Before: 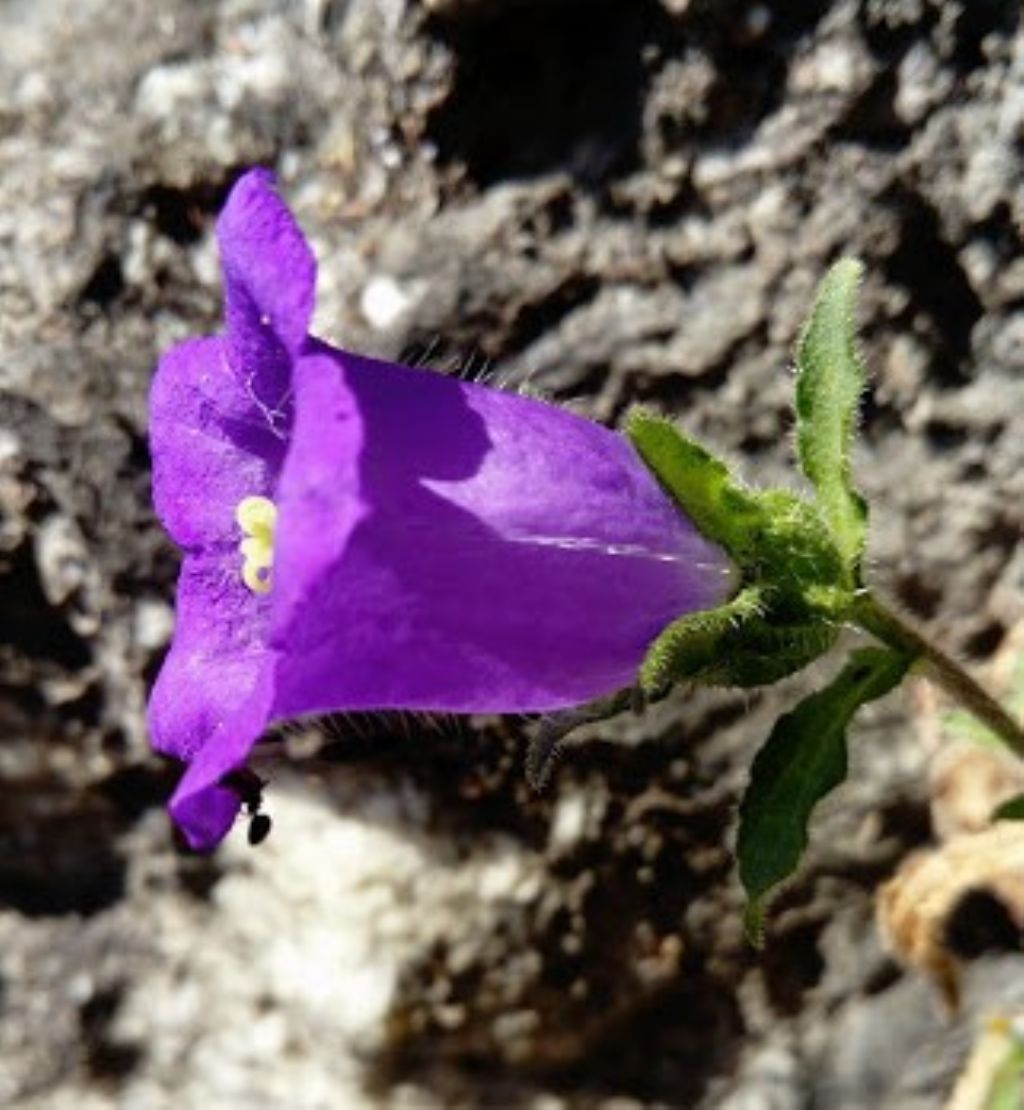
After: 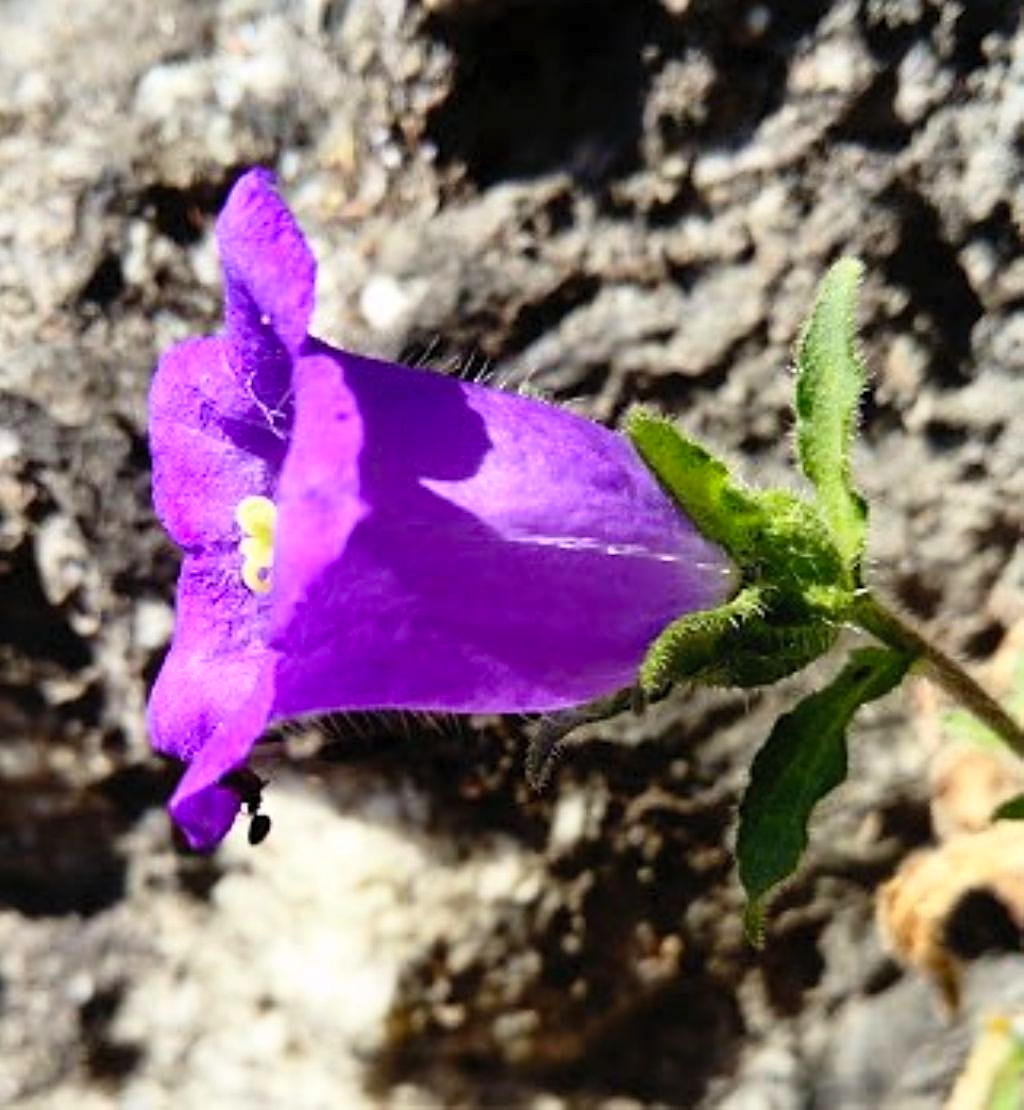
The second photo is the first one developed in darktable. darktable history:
contrast brightness saturation: contrast 0.202, brightness 0.165, saturation 0.227
sharpen: on, module defaults
